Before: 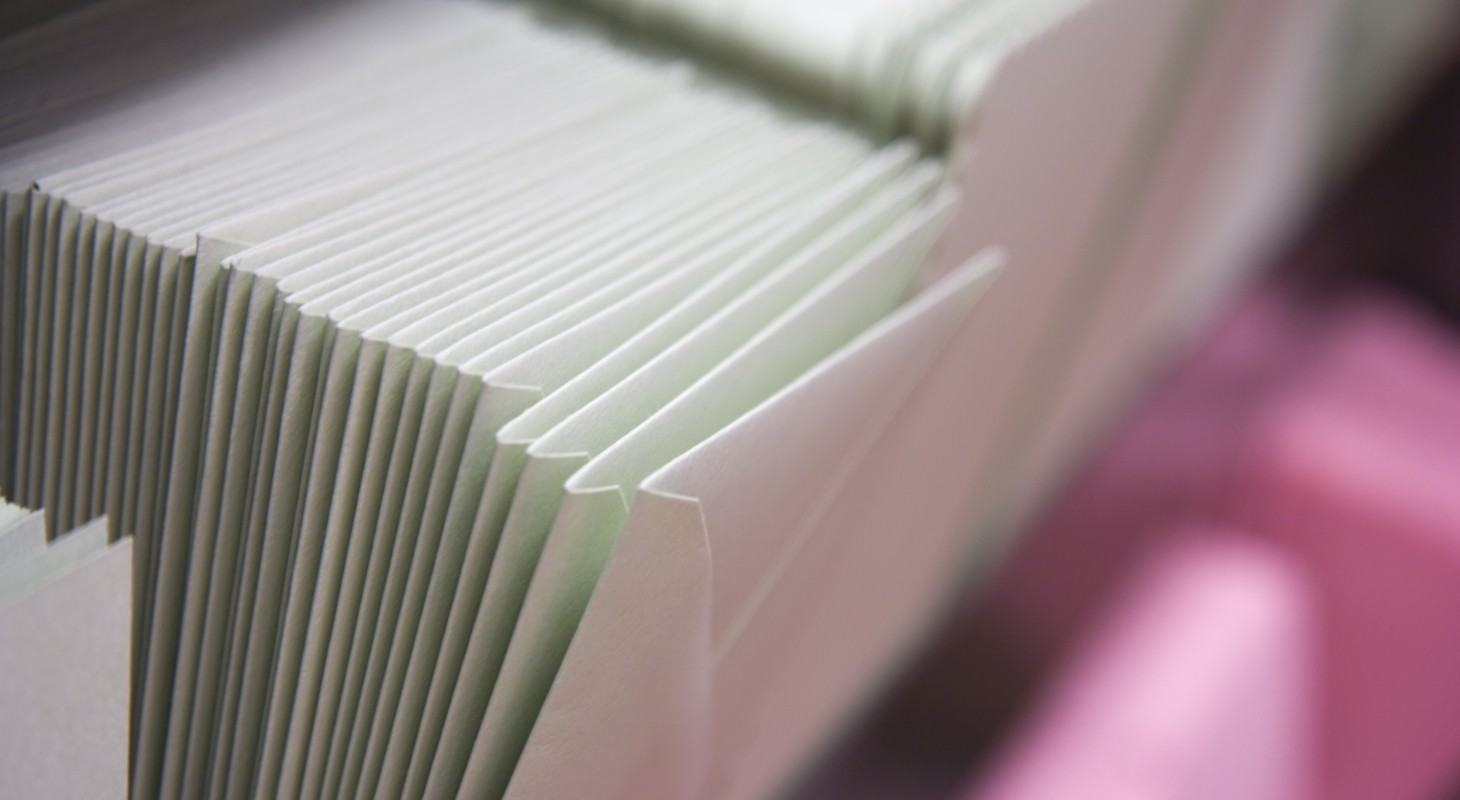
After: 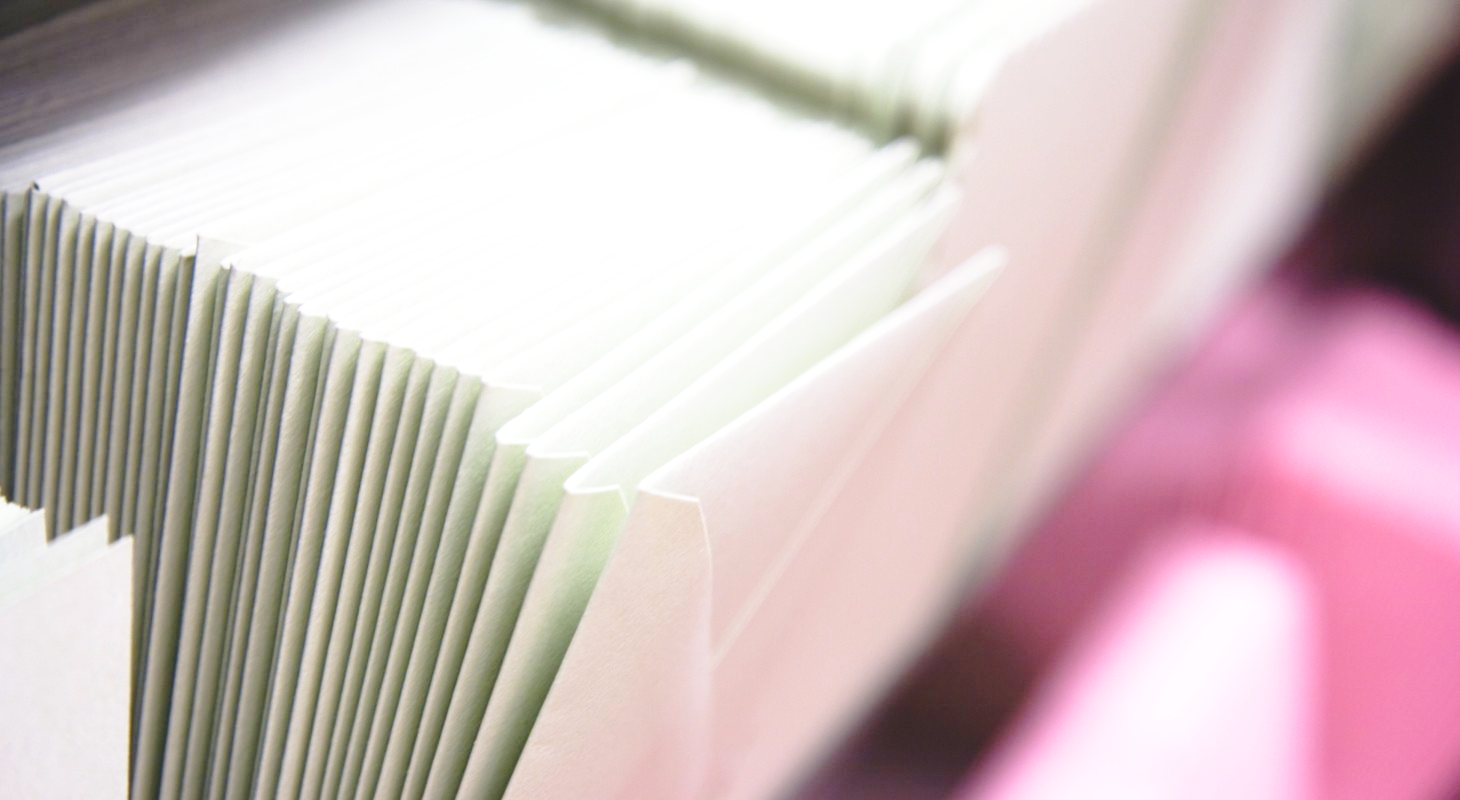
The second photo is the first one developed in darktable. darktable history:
base curve: curves: ch0 [(0, 0) (0.036, 0.037) (0.121, 0.228) (0.46, 0.76) (0.859, 0.983) (1, 1)], preserve colors none
exposure: black level correction 0, exposure 0.5 EV, compensate highlight preservation false
